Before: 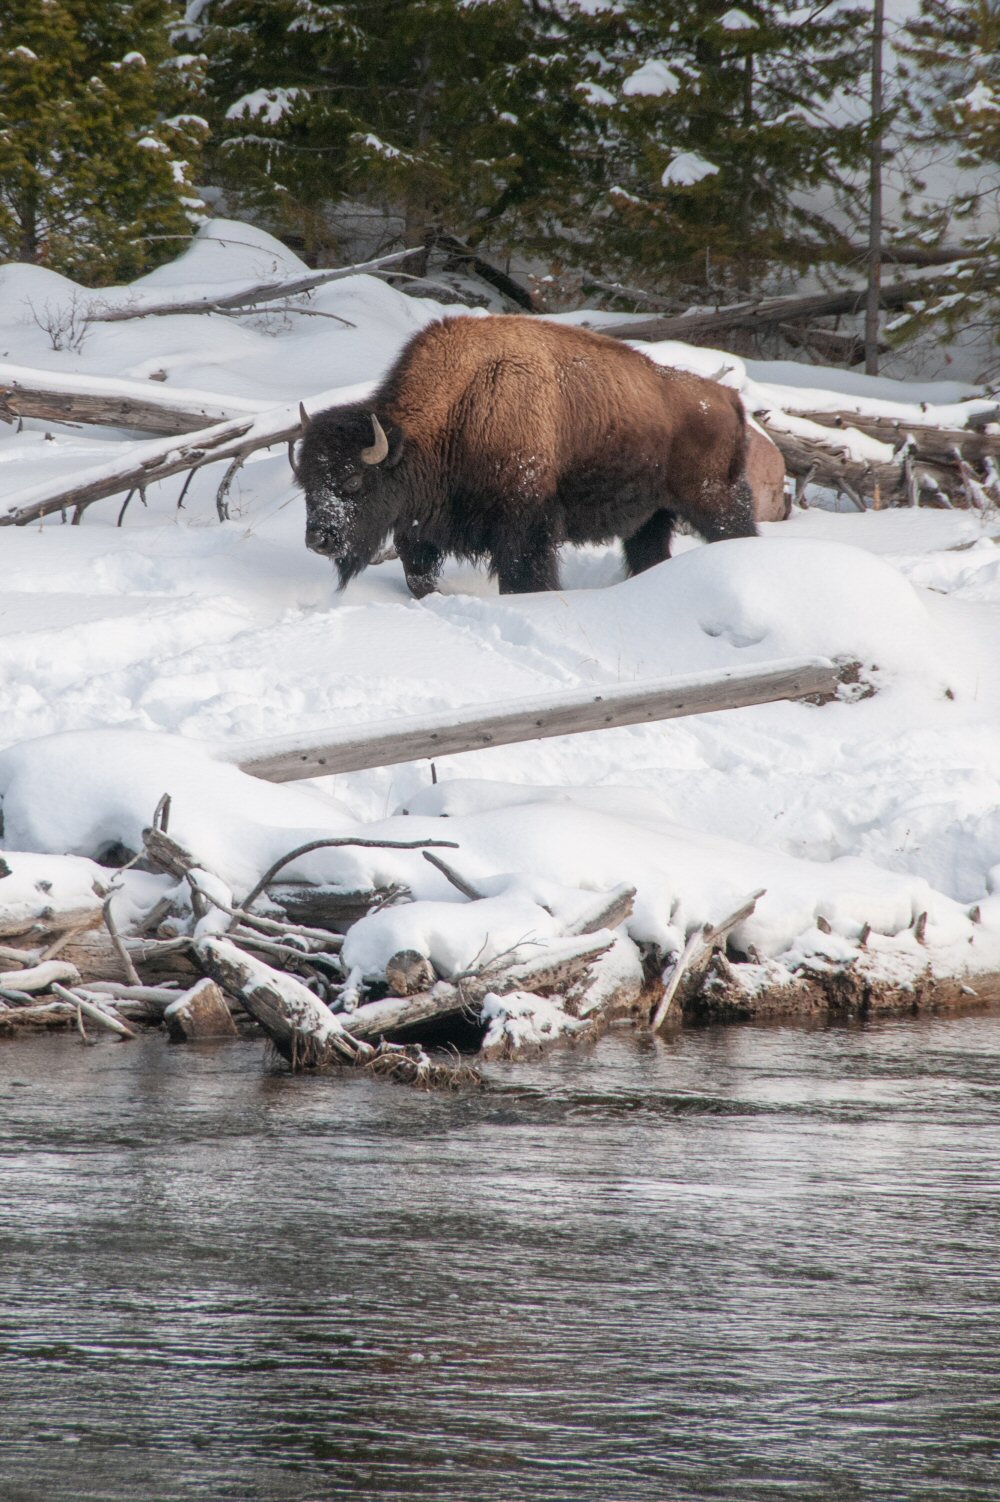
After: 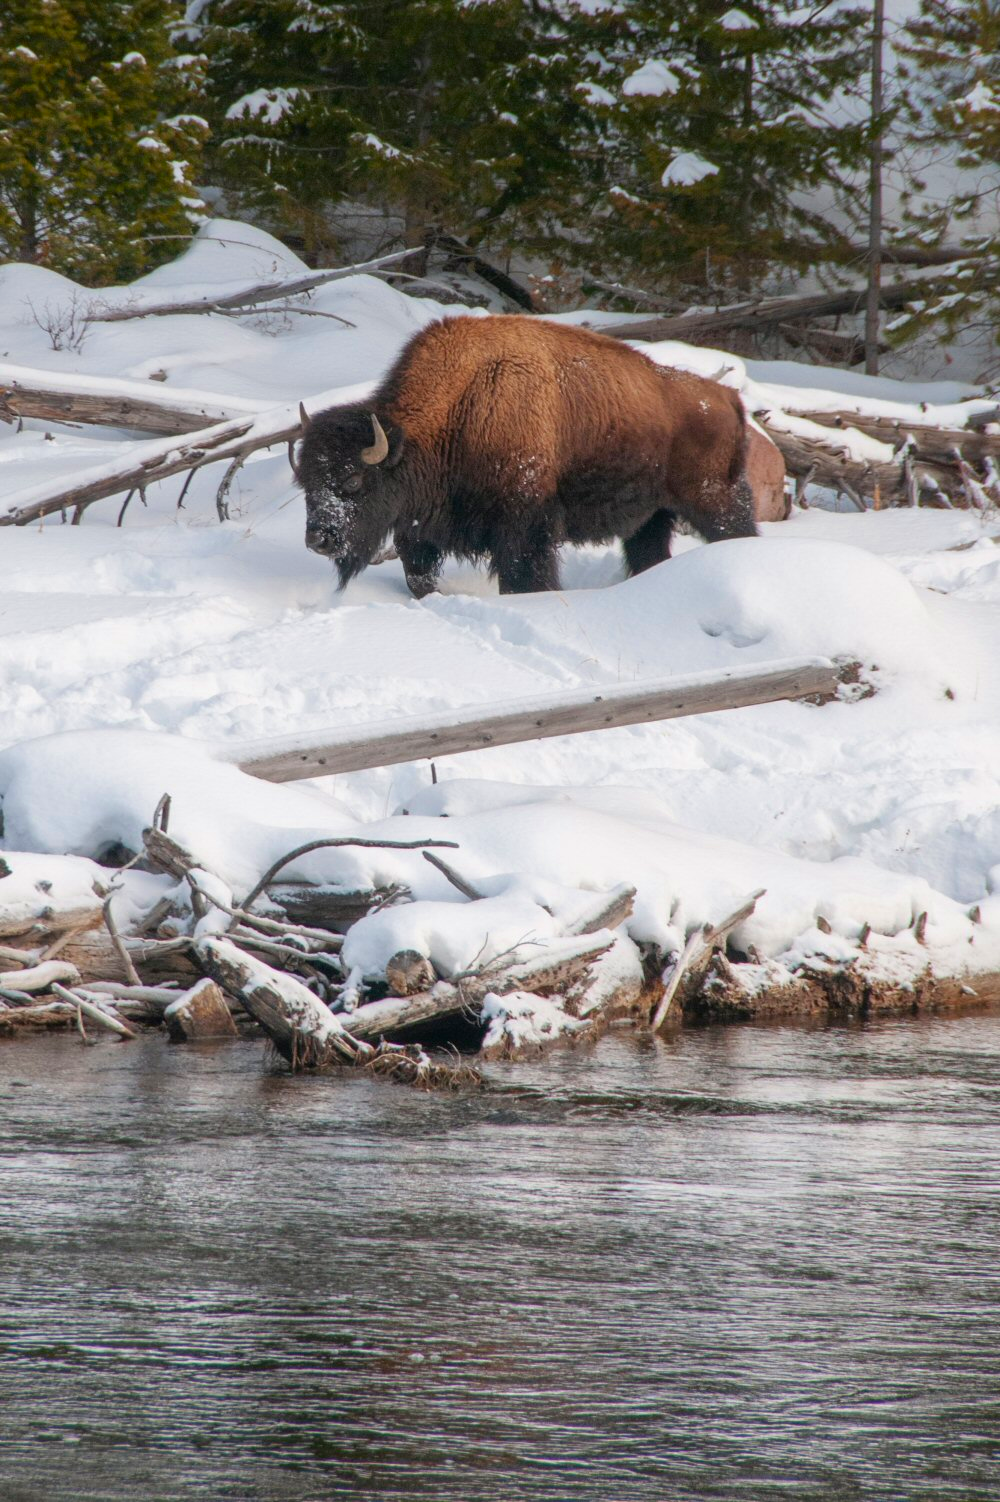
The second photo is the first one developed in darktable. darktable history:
color zones: curves: ch0 [(0, 0.425) (0.143, 0.422) (0.286, 0.42) (0.429, 0.419) (0.571, 0.419) (0.714, 0.42) (0.857, 0.422) (1, 0.425)]; ch1 [(0, 0.666) (0.143, 0.669) (0.286, 0.671) (0.429, 0.67) (0.571, 0.67) (0.714, 0.67) (0.857, 0.67) (1, 0.666)]
